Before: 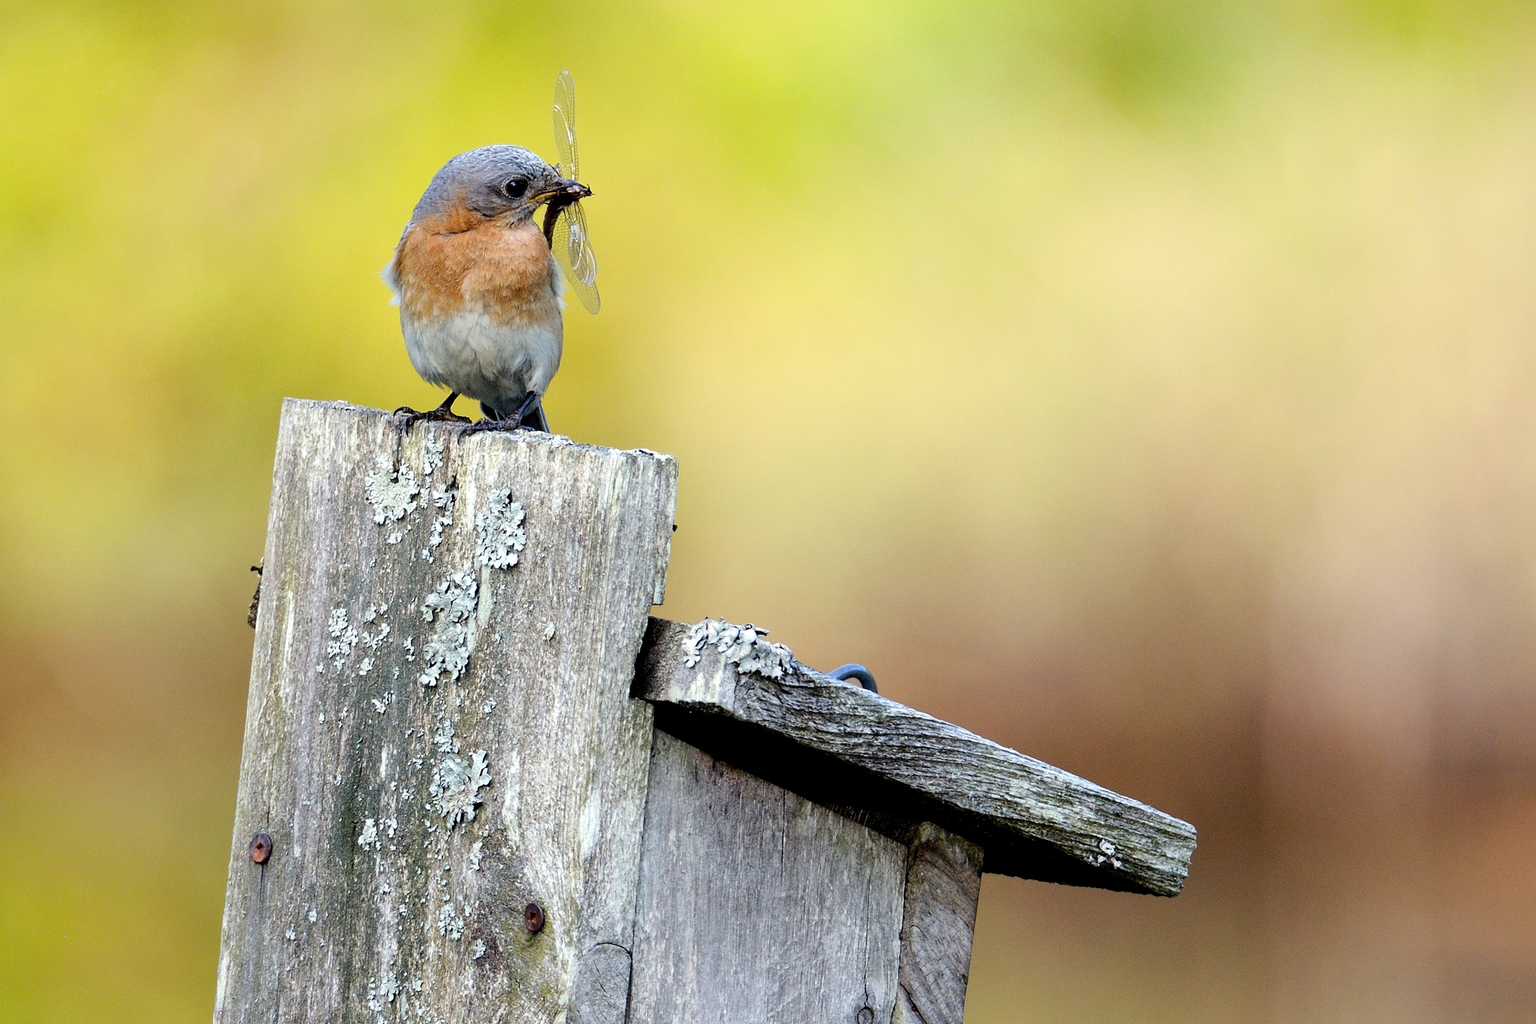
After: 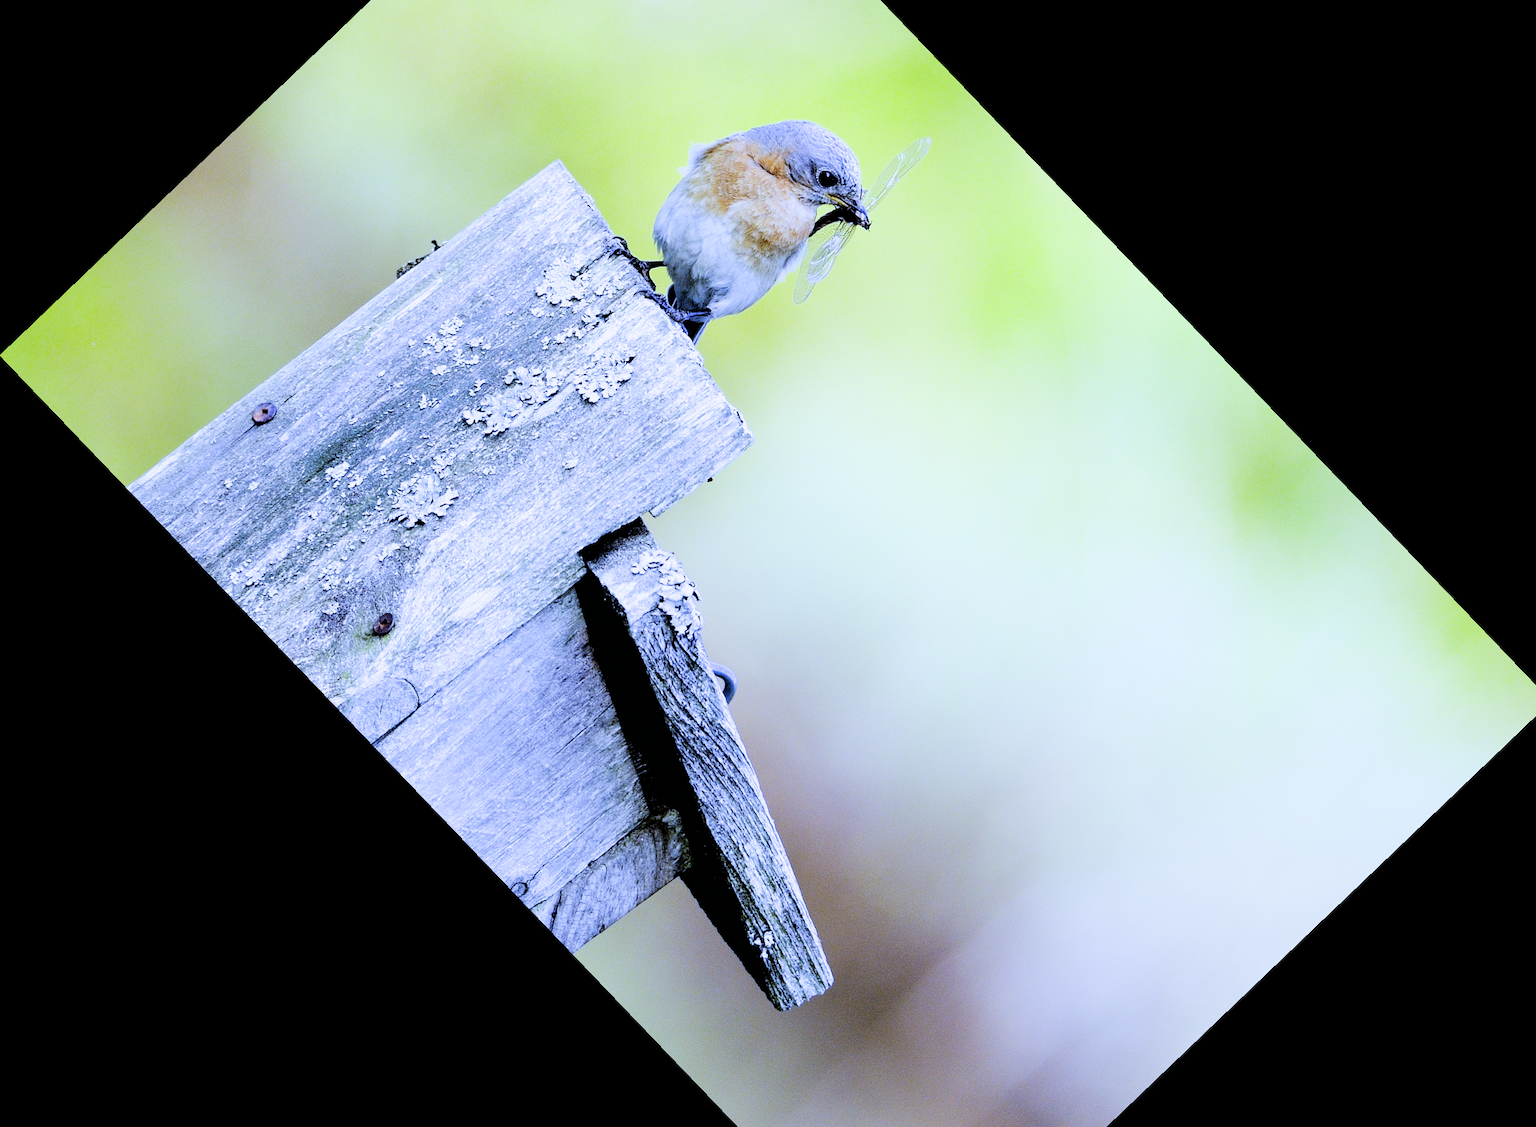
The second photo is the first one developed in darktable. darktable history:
crop and rotate: angle -46.26°, top 16.234%, right 0.912%, bottom 11.704%
exposure: black level correction 0, exposure 1.1 EV, compensate exposure bias true, compensate highlight preservation false
filmic rgb: black relative exposure -5 EV, hardness 2.88, contrast 1.2, highlights saturation mix -30%
white balance: red 0.766, blue 1.537
